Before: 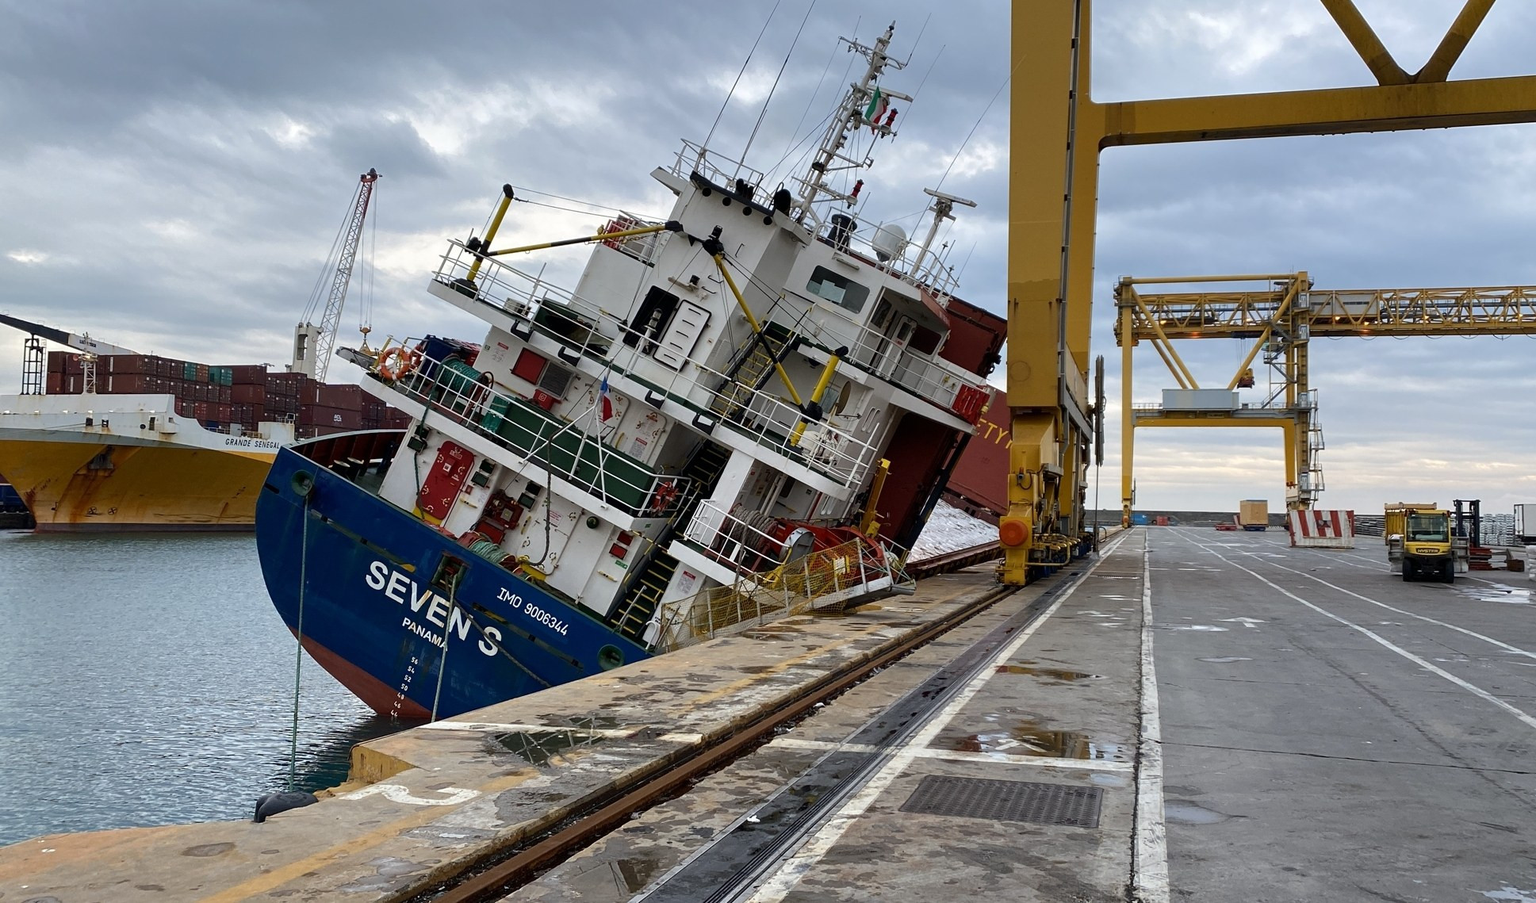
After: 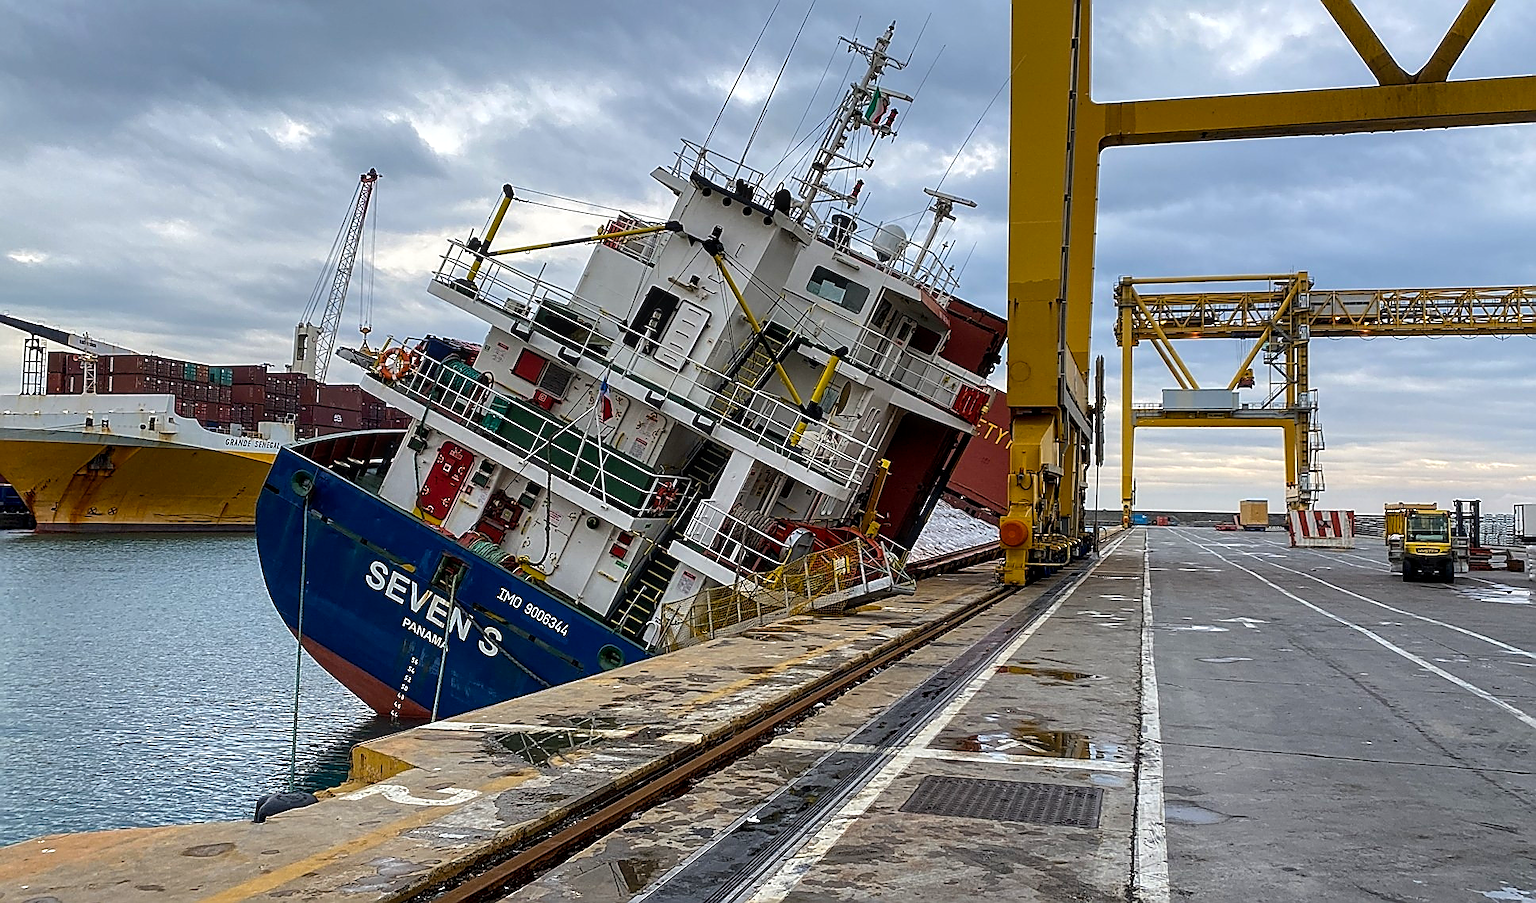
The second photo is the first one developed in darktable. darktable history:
local contrast: on, module defaults
sharpen: radius 1.689, amount 1.287
color balance rgb: perceptual saturation grading › global saturation 19.984%, global vibrance 20%
